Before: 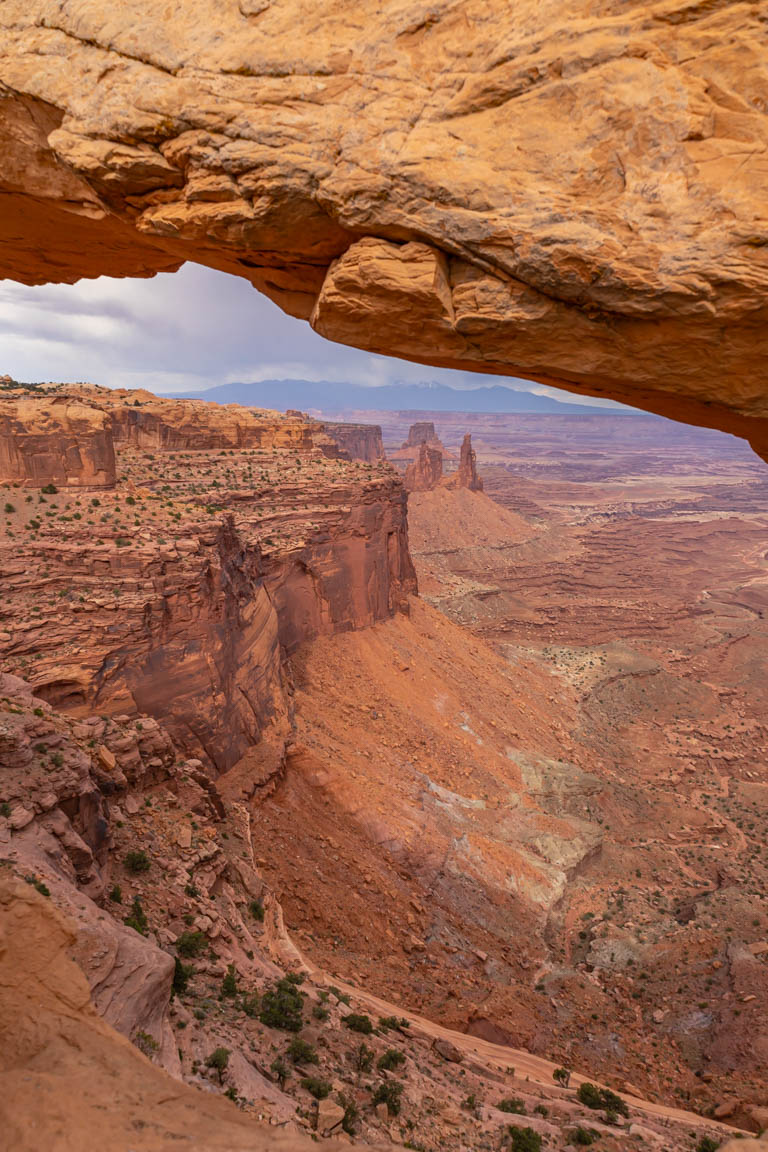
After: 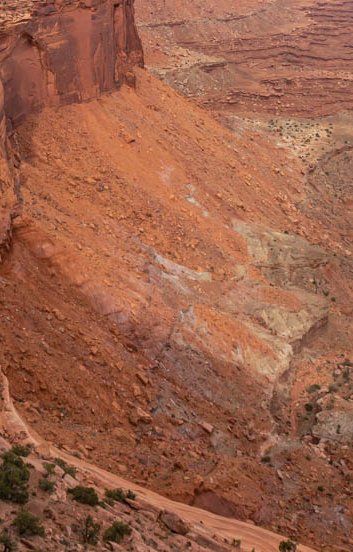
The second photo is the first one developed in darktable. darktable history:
crop: left 35.787%, top 45.884%, right 18.176%, bottom 6.194%
